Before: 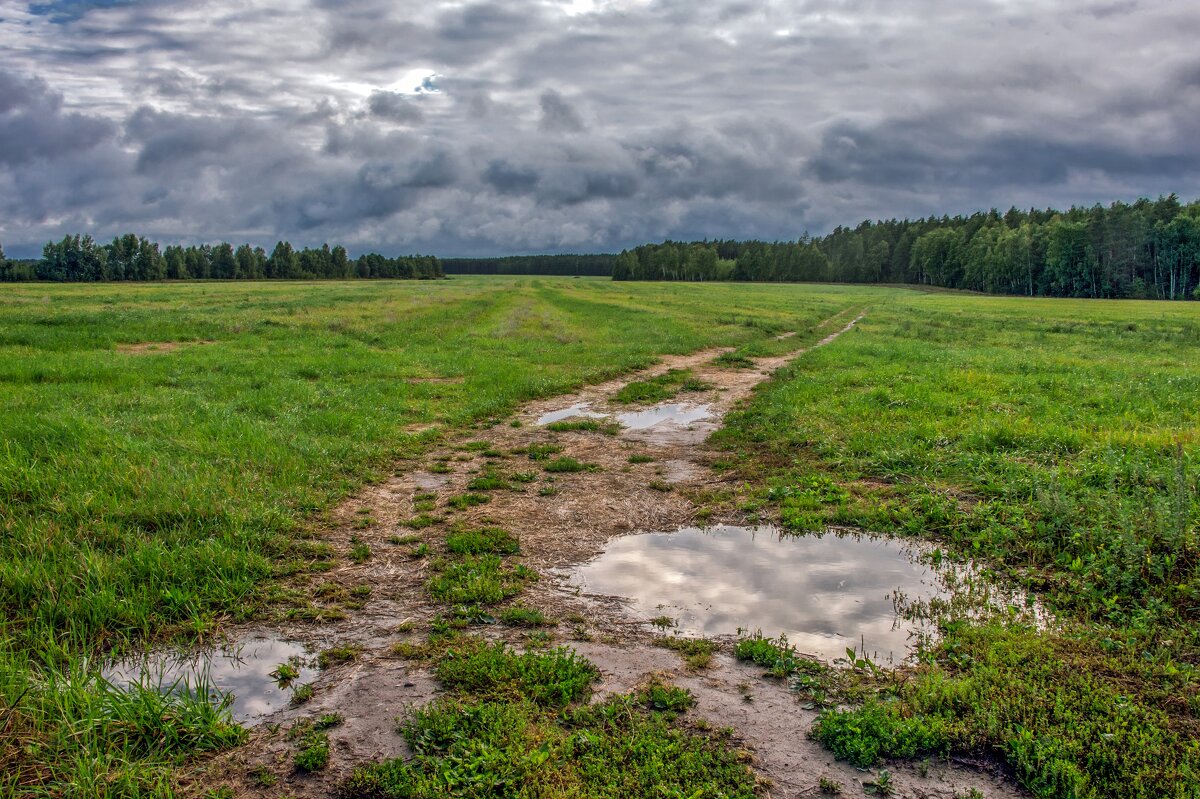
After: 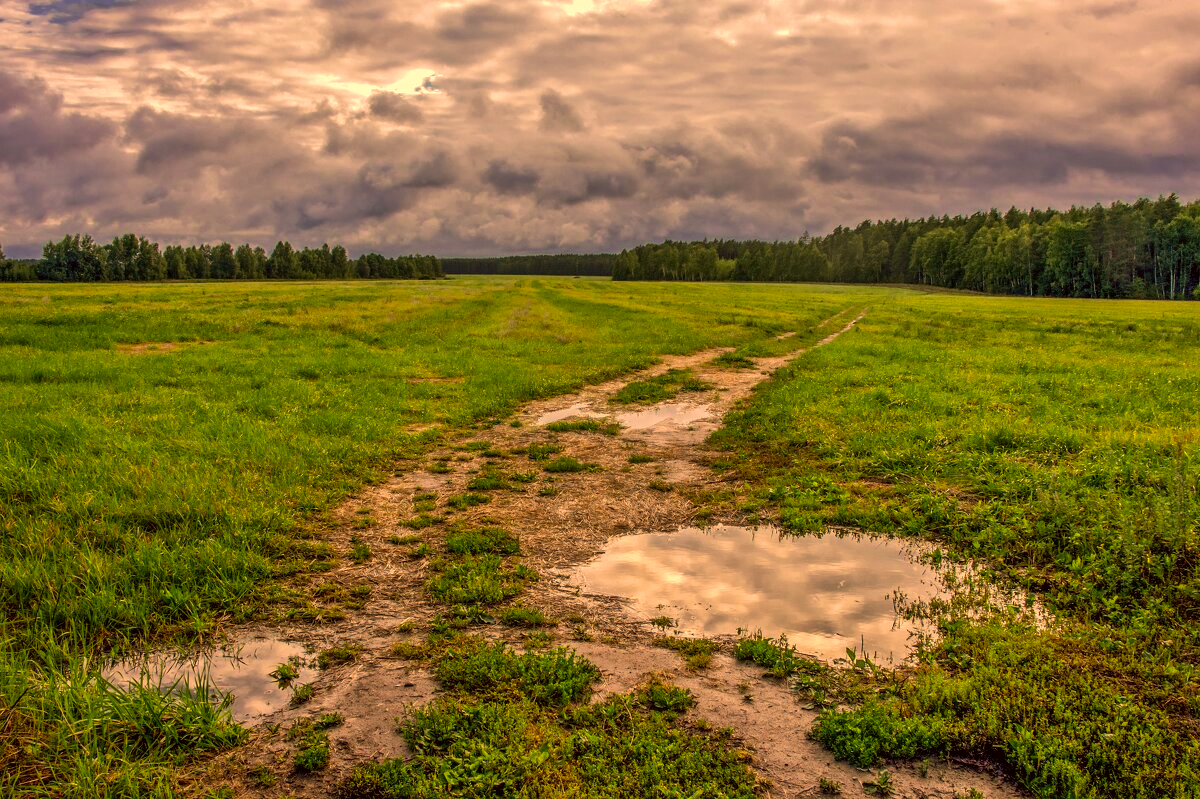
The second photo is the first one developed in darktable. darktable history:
local contrast: mode bilateral grid, contrast 20, coarseness 49, detail 120%, midtone range 0.2
velvia: on, module defaults
color correction: highlights a* 18.59, highlights b* 35.52, shadows a* 1.71, shadows b* 6.67, saturation 1.03
